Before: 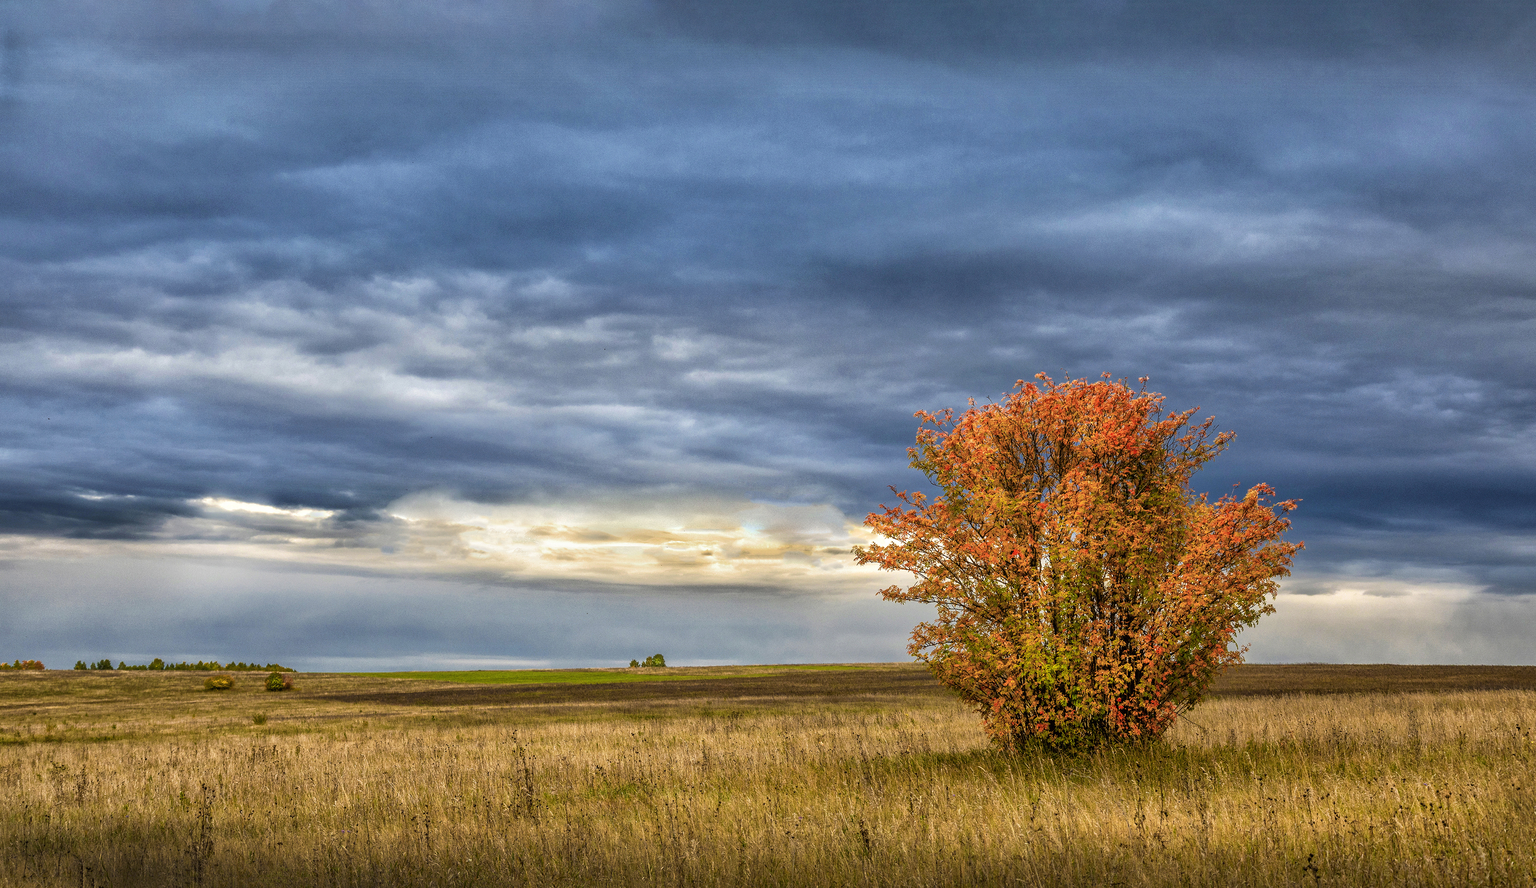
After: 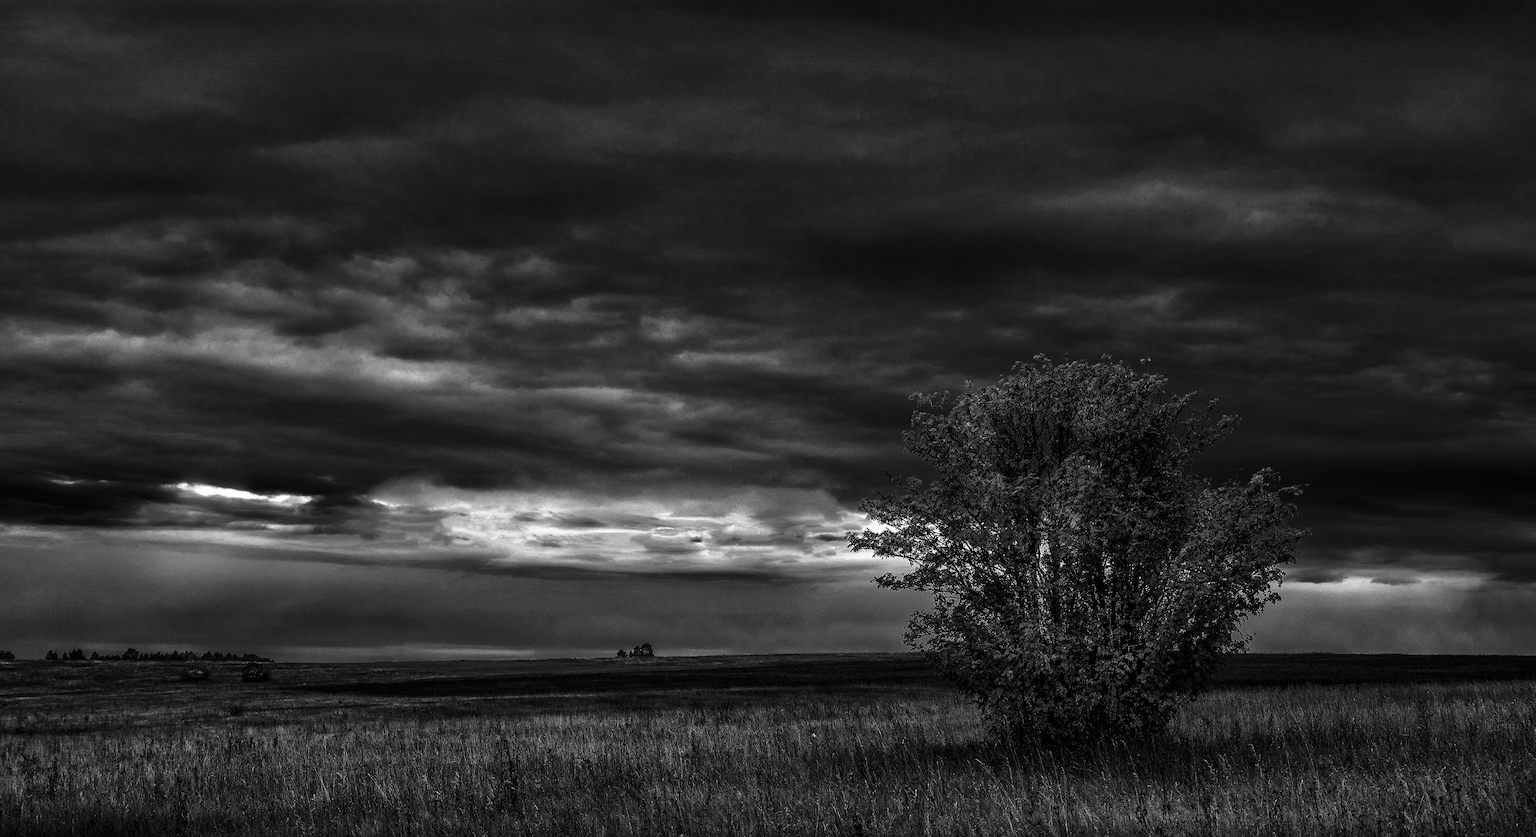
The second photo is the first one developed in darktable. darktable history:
crop: left 1.979%, top 3.236%, right 0.782%, bottom 4.986%
contrast brightness saturation: contrast 0.024, brightness -0.986, saturation -0.994
